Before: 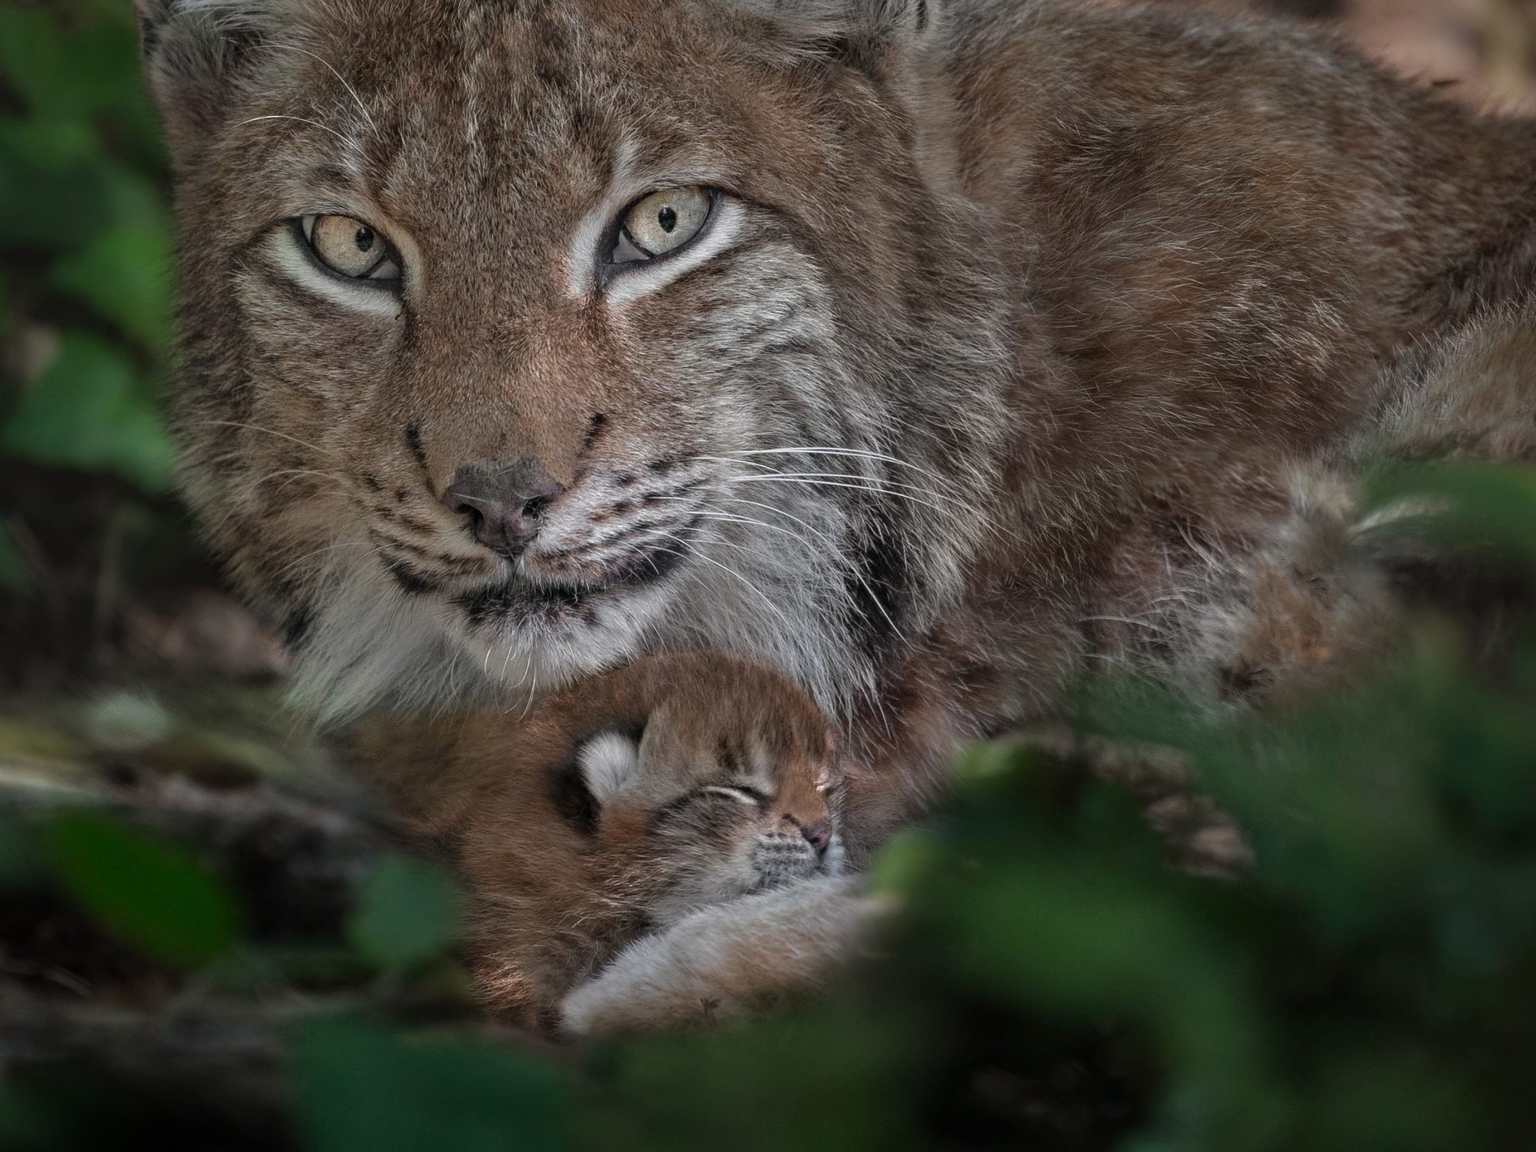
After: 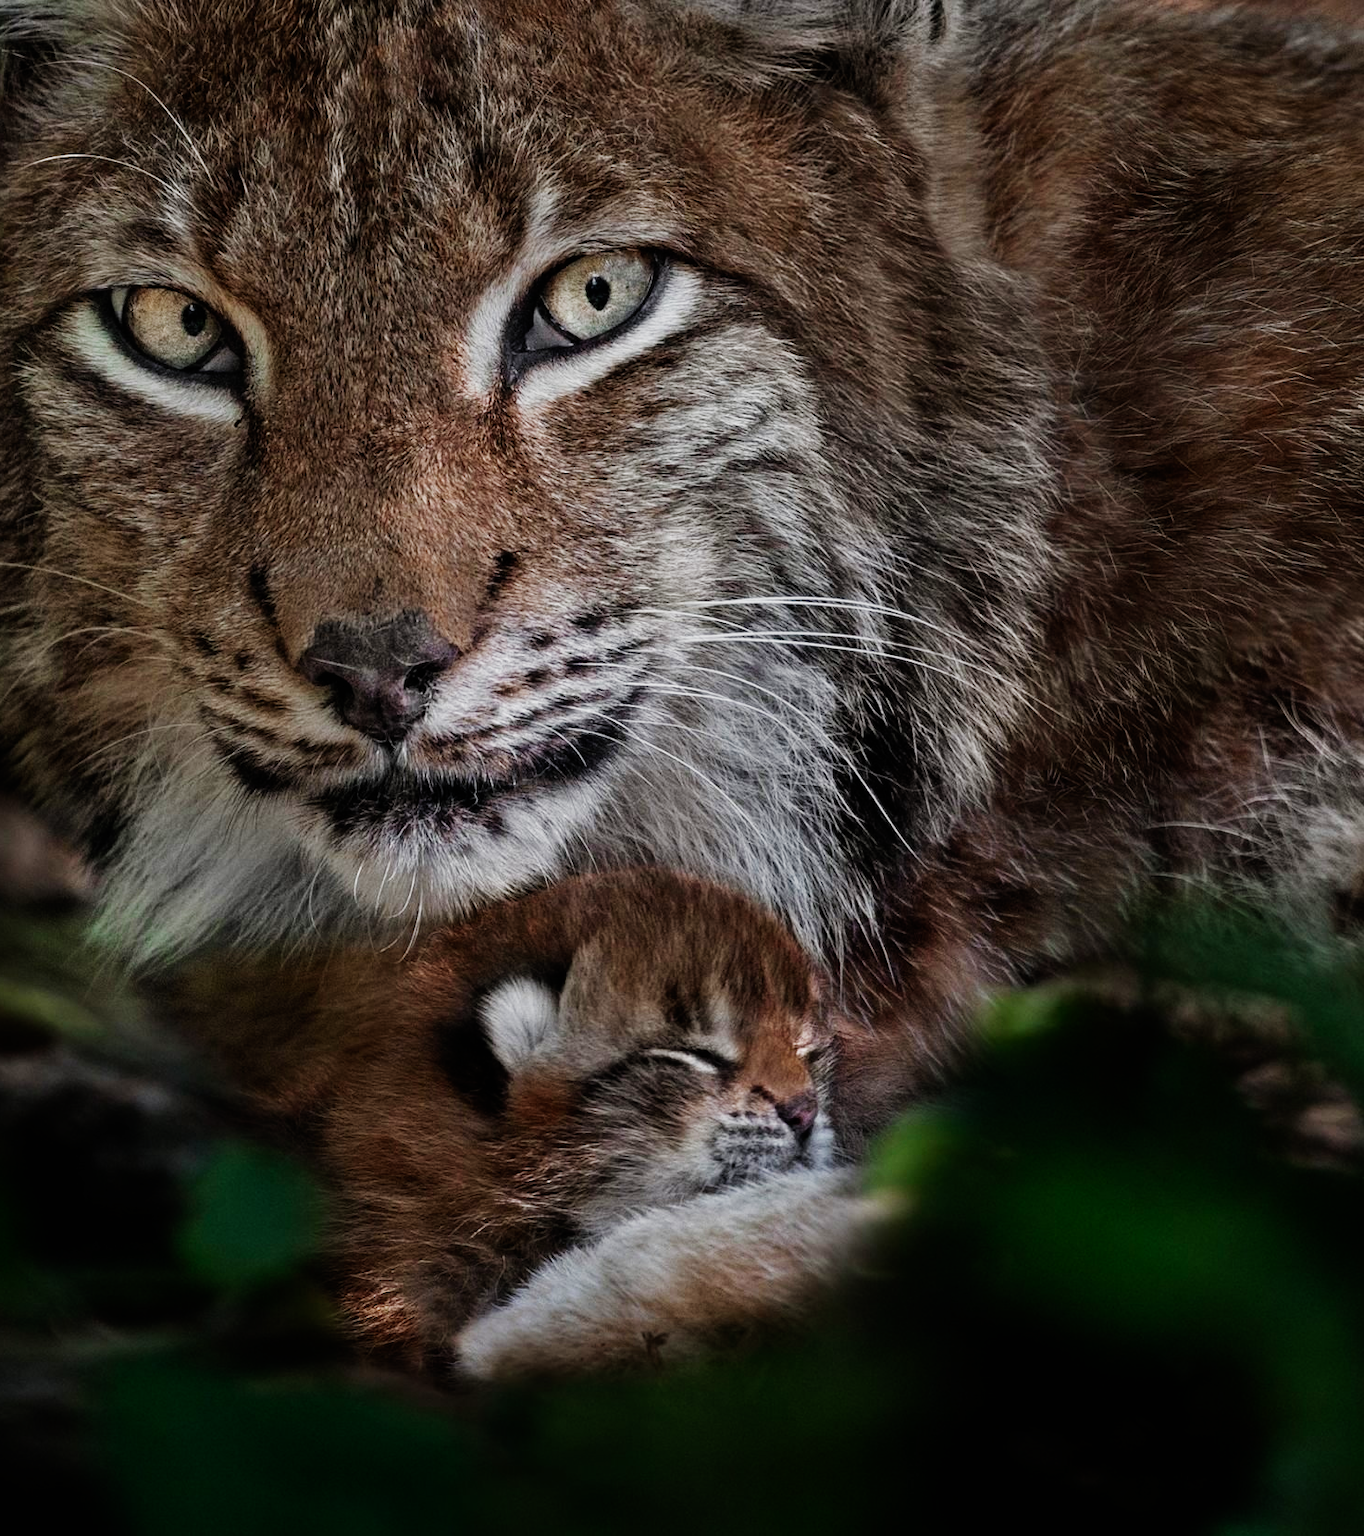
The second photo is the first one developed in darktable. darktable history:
sigmoid: contrast 2, skew -0.2, preserve hue 0%, red attenuation 0.1, red rotation 0.035, green attenuation 0.1, green rotation -0.017, blue attenuation 0.15, blue rotation -0.052, base primaries Rec2020
color correction: saturation 1.11
crop and rotate: left 14.292%, right 19.041%
